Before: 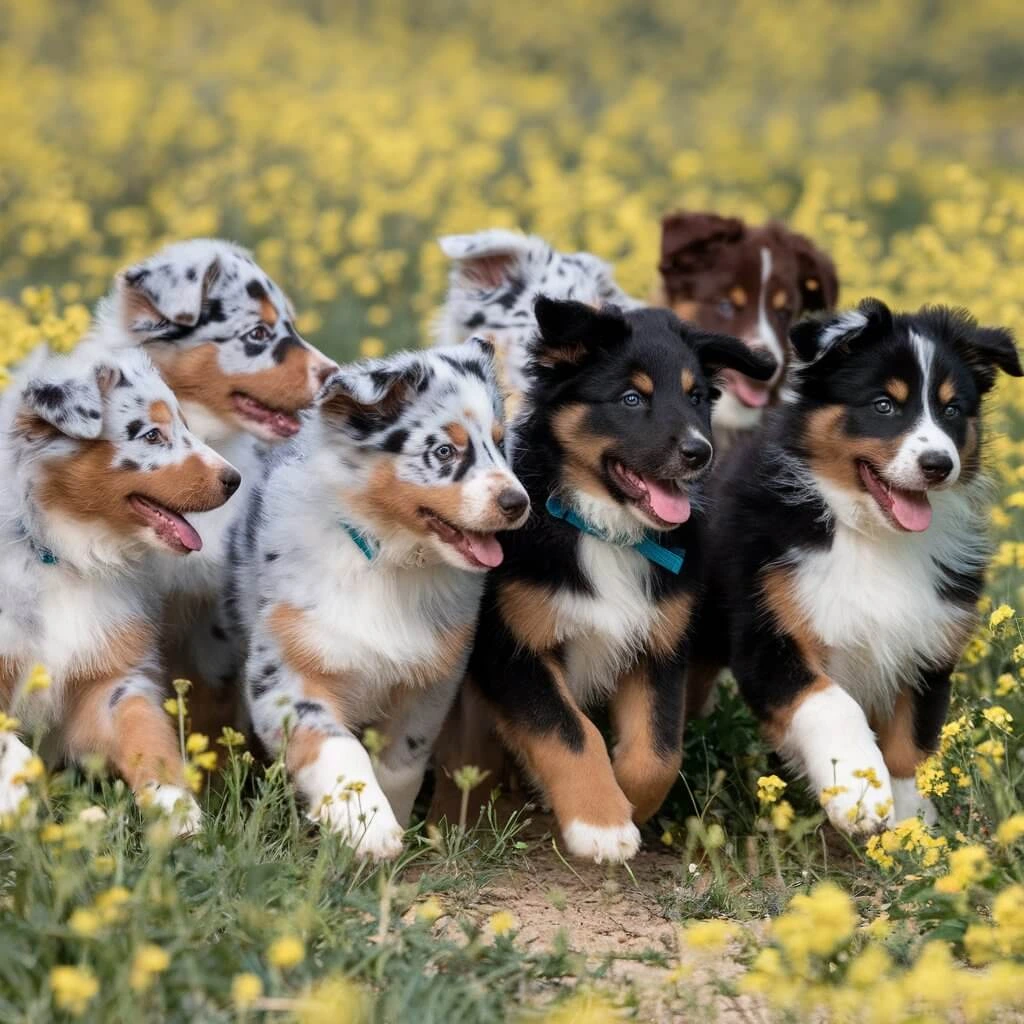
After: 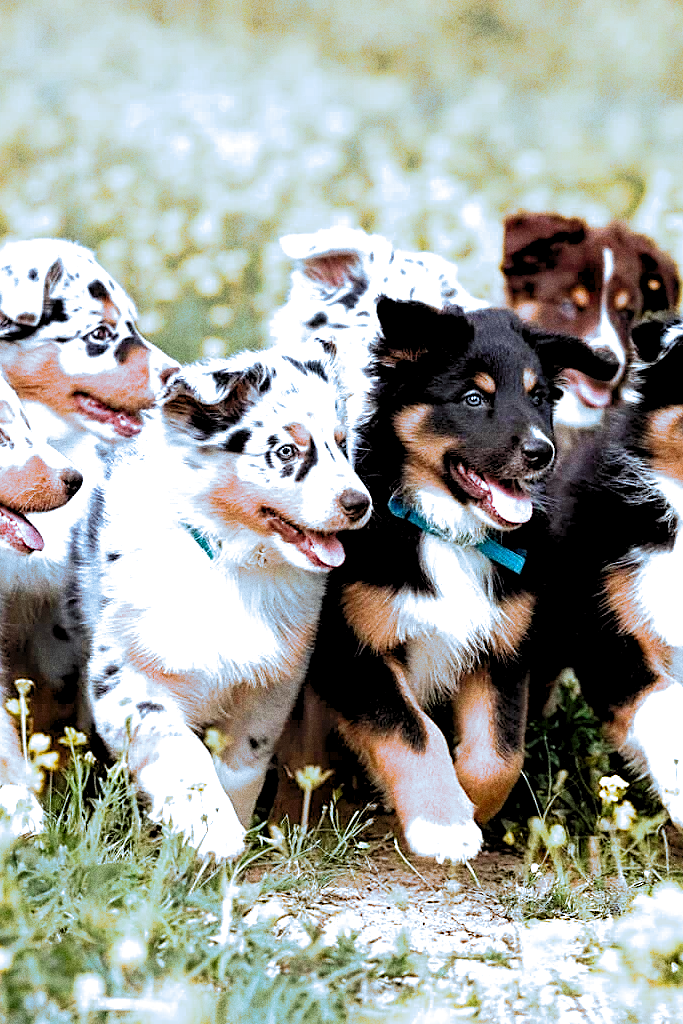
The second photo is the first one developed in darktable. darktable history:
levels: levels [0.036, 0.364, 0.827]
color balance: mode lift, gamma, gain (sRGB), lift [0.97, 1, 1, 1], gamma [1.03, 1, 1, 1]
crop and rotate: left 15.446%, right 17.836%
split-toning: shadows › hue 351.18°, shadows › saturation 0.86, highlights › hue 218.82°, highlights › saturation 0.73, balance -19.167
sharpen: on, module defaults
tone equalizer: -8 EV -0.75 EV, -7 EV -0.7 EV, -6 EV -0.6 EV, -5 EV -0.4 EV, -3 EV 0.4 EV, -2 EV 0.6 EV, -1 EV 0.7 EV, +0 EV 0.75 EV, edges refinement/feathering 500, mask exposure compensation -1.57 EV, preserve details no
grain: coarseness 0.09 ISO, strength 40%
